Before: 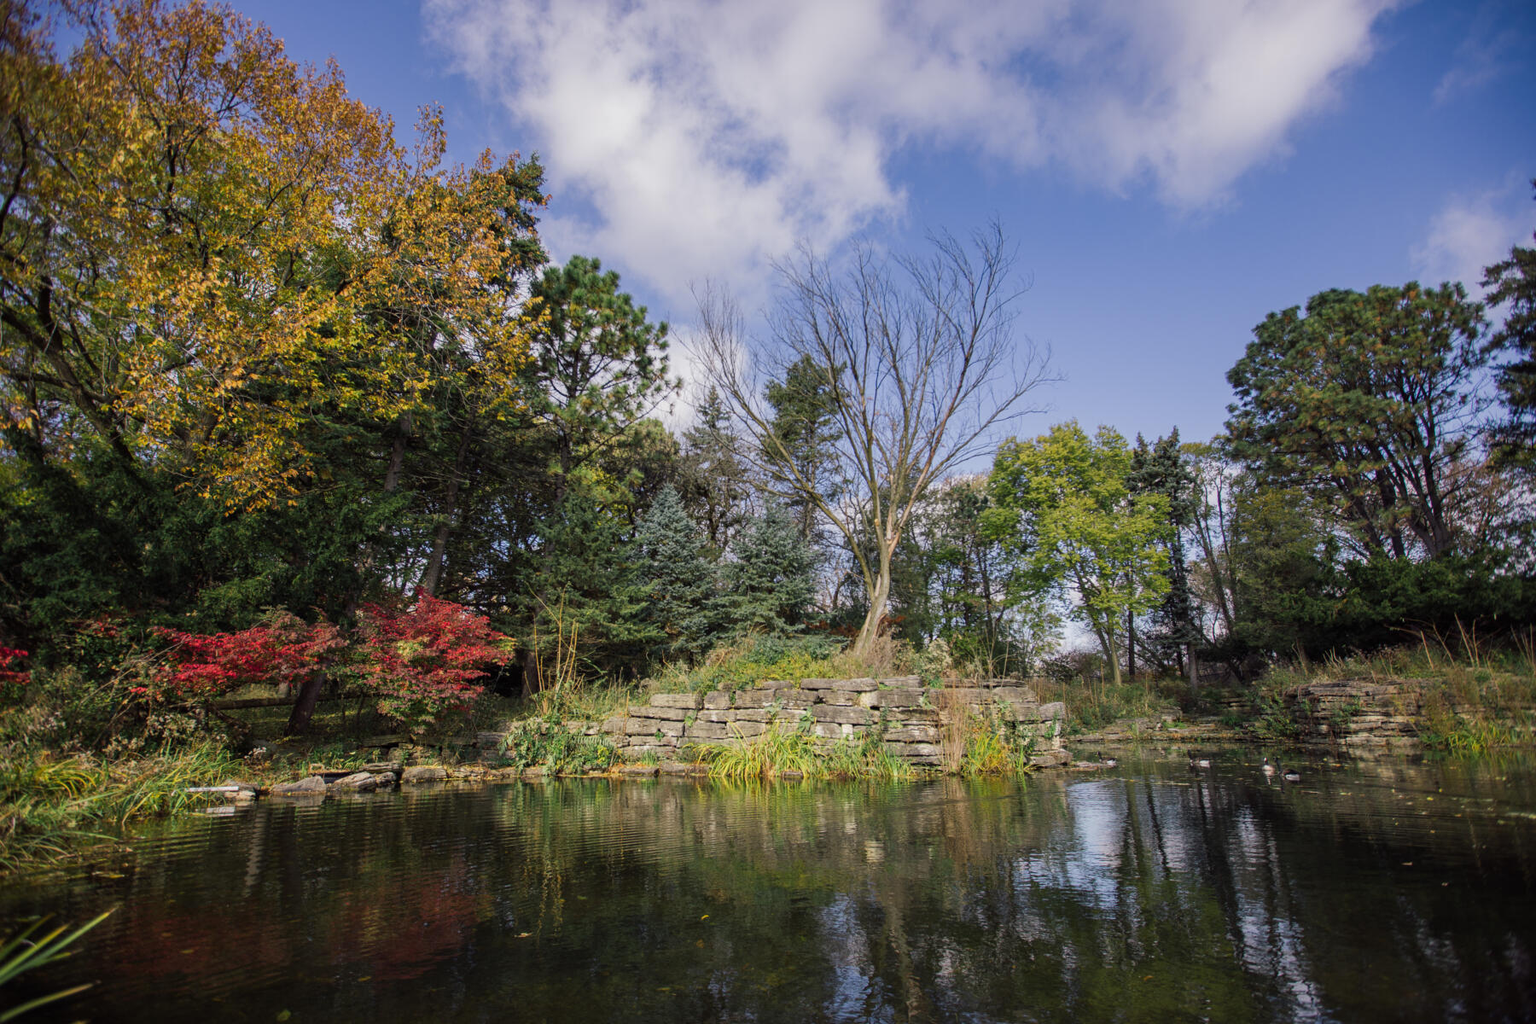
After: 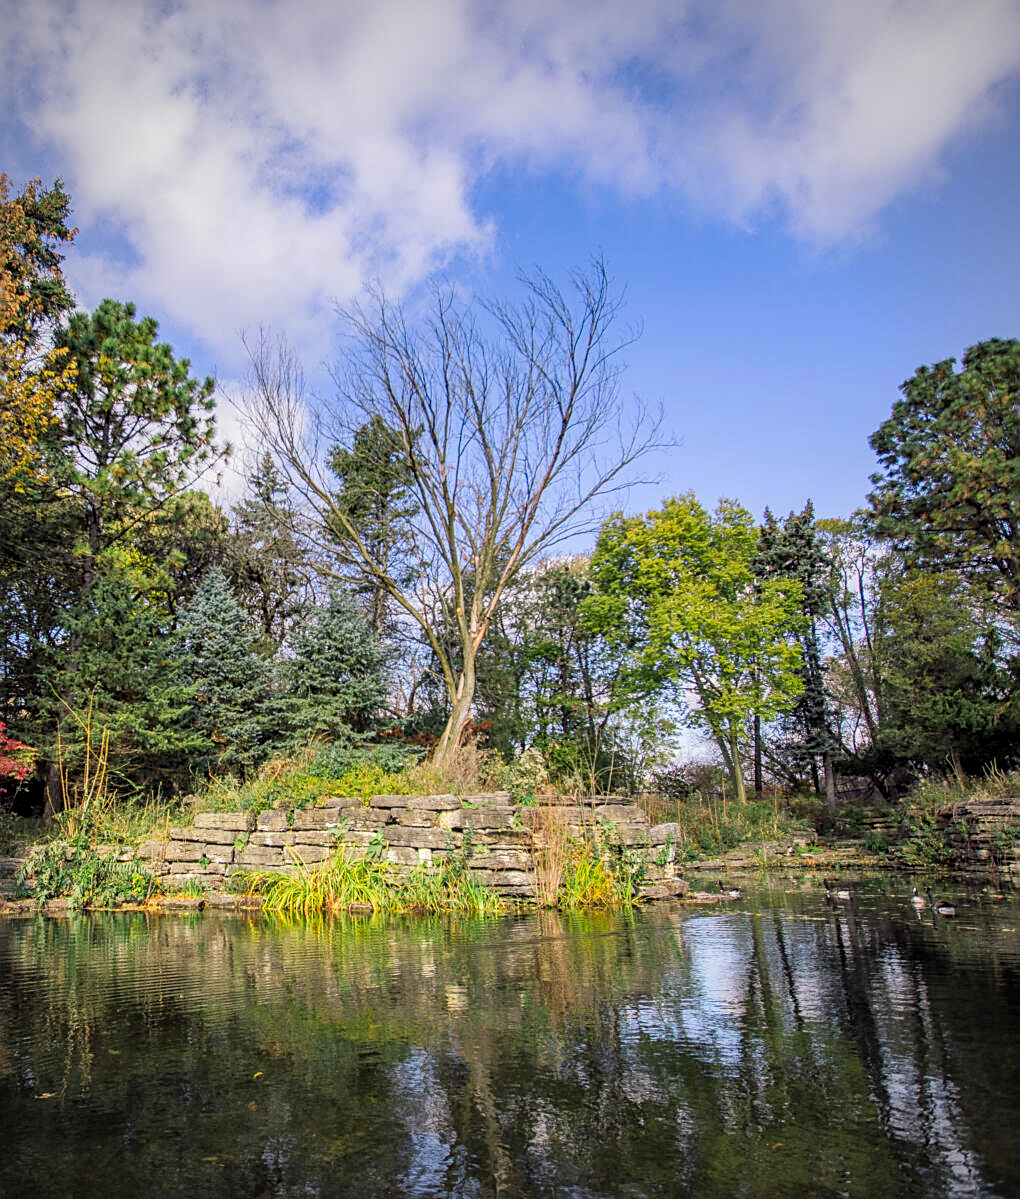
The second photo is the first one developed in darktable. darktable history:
crop: left 31.568%, top 0.024%, right 11.638%
exposure: black level correction 0.002, exposure -0.099 EV, compensate highlight preservation false
contrast brightness saturation: contrast 0.065, brightness 0.179, saturation 0.407
sharpen: amount 0.497
vignetting: fall-off start 74.53%, fall-off radius 65.52%
local contrast: detail 130%
